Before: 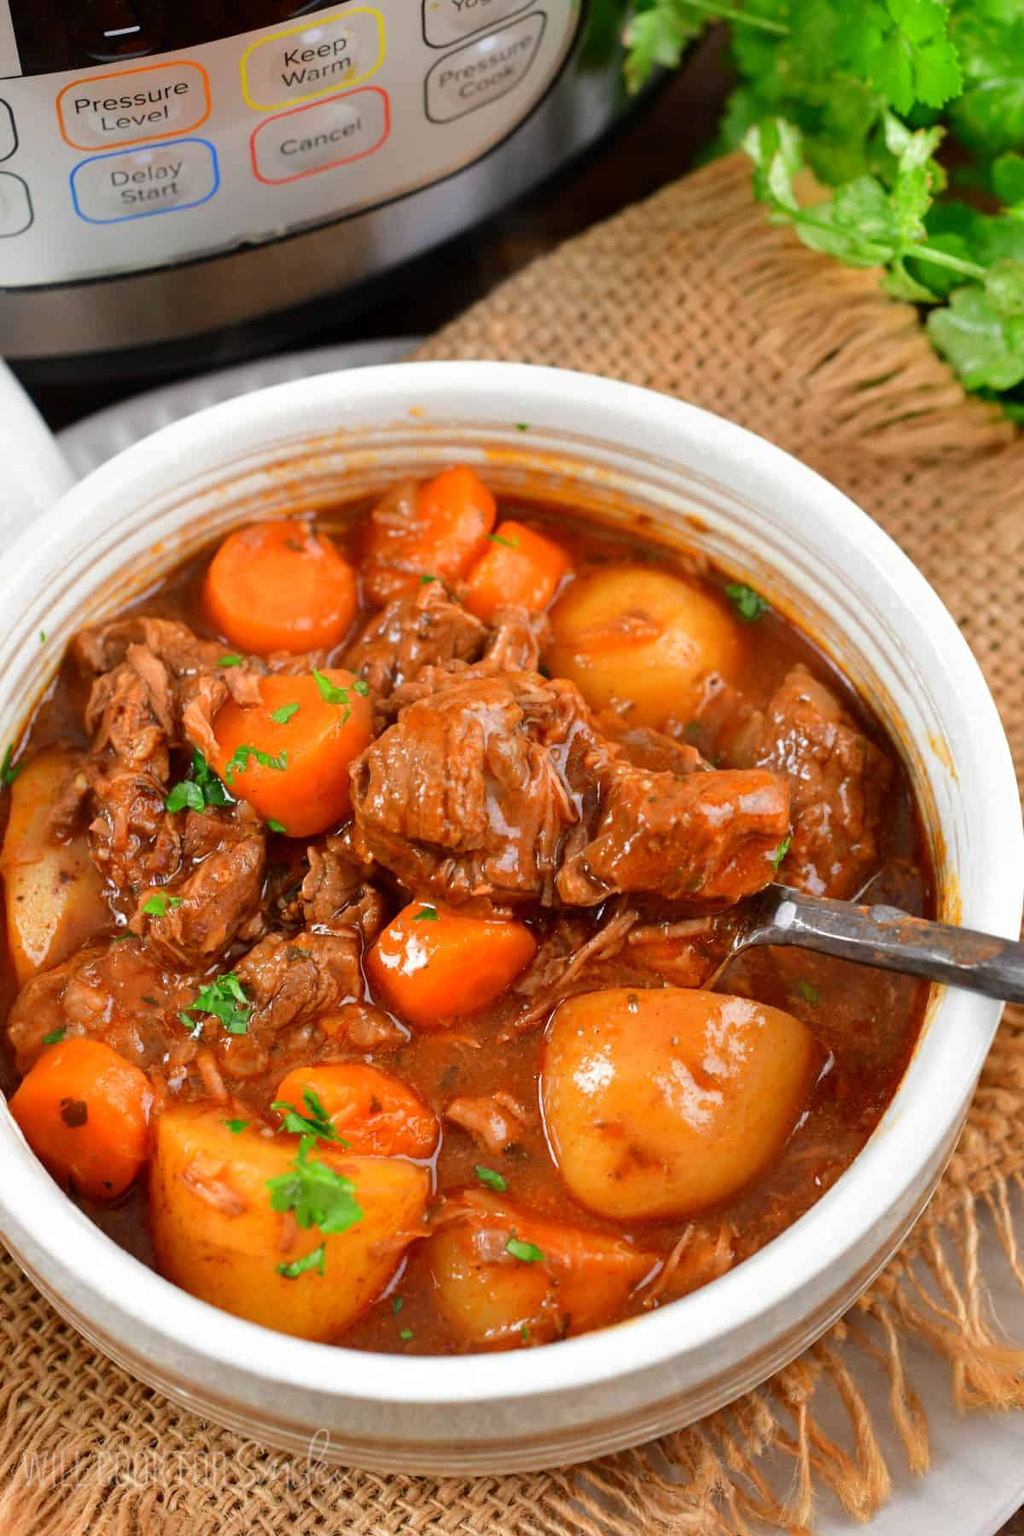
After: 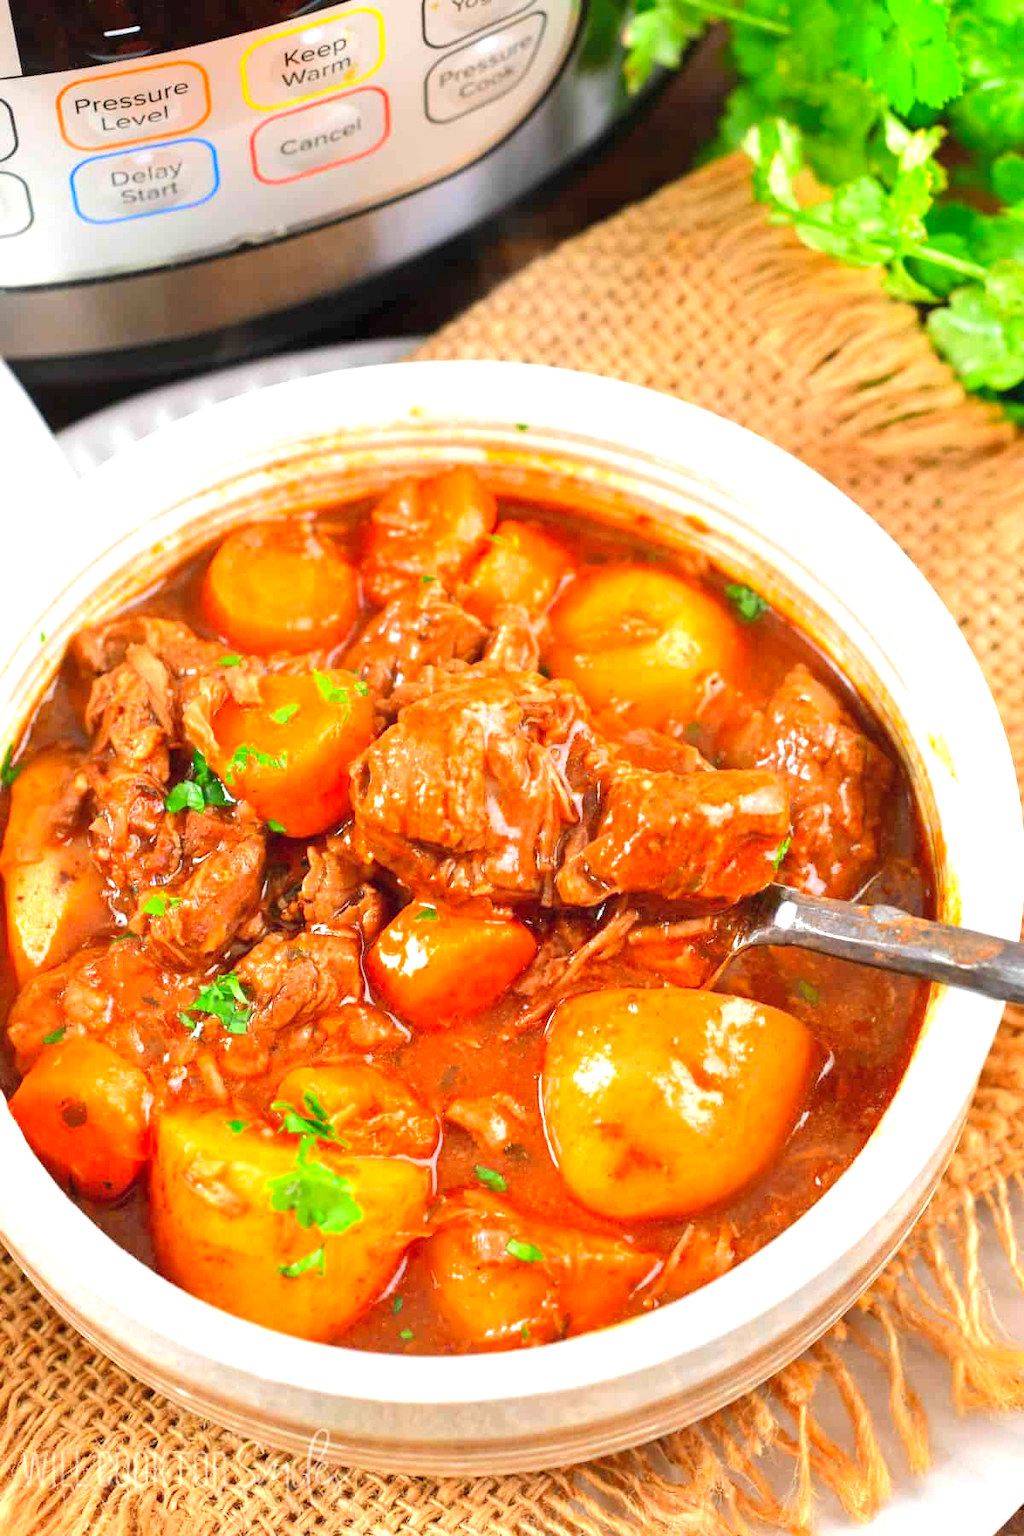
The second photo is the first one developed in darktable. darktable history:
contrast brightness saturation: brightness 0.09, saturation 0.19
exposure: black level correction 0, exposure 1 EV, compensate exposure bias true, compensate highlight preservation false
